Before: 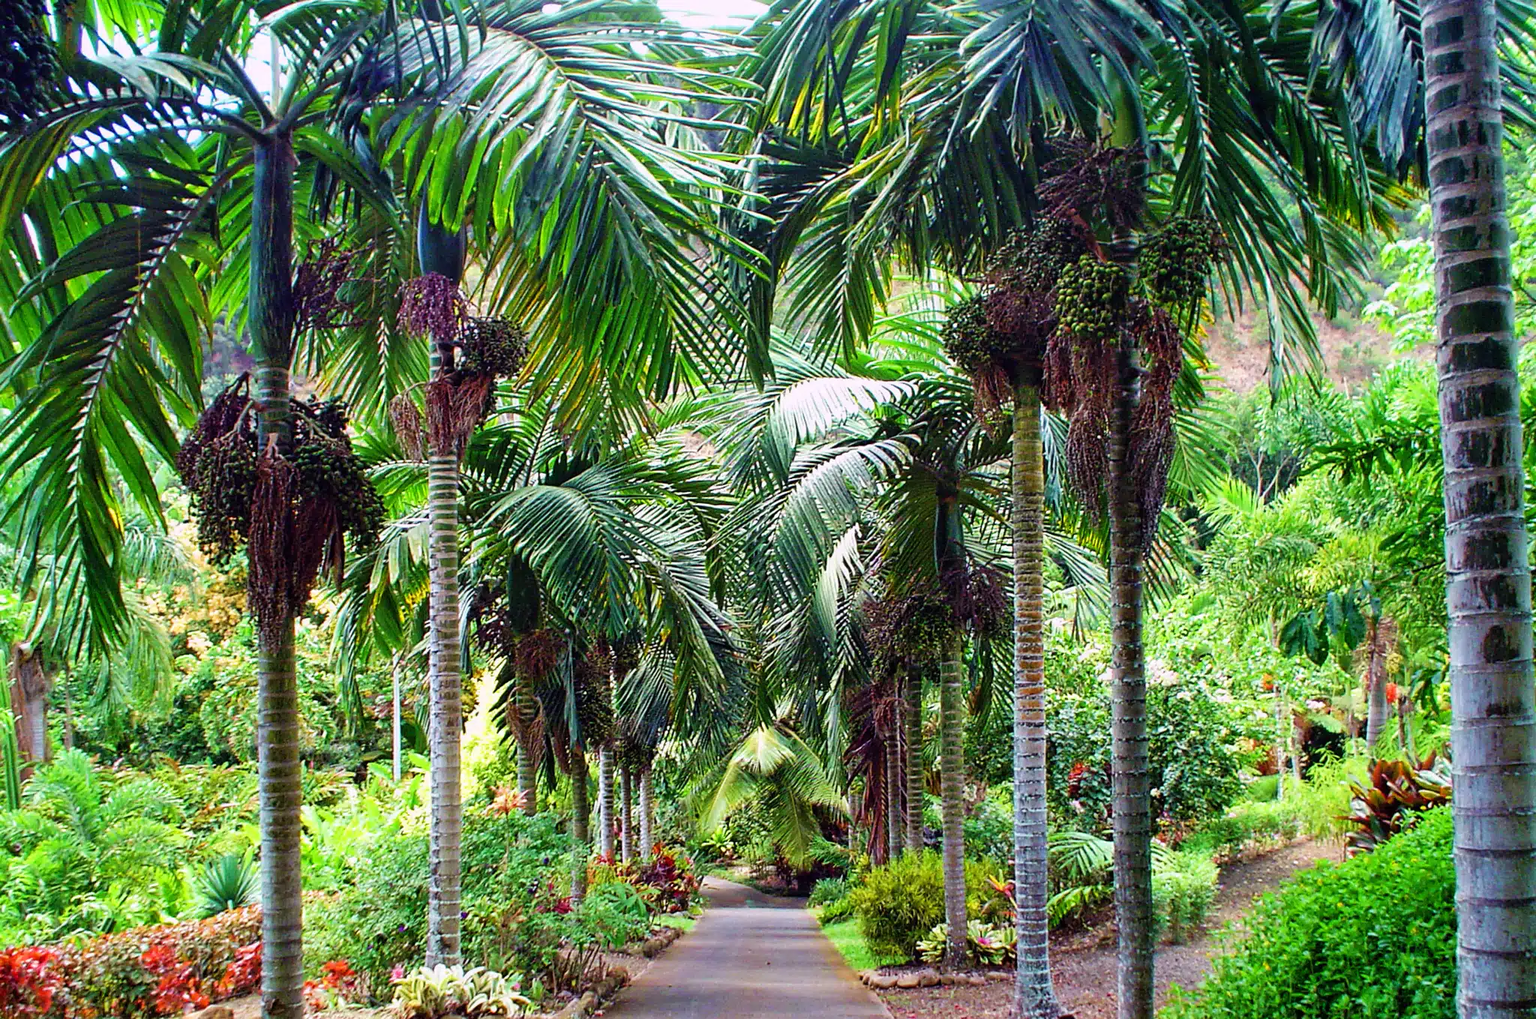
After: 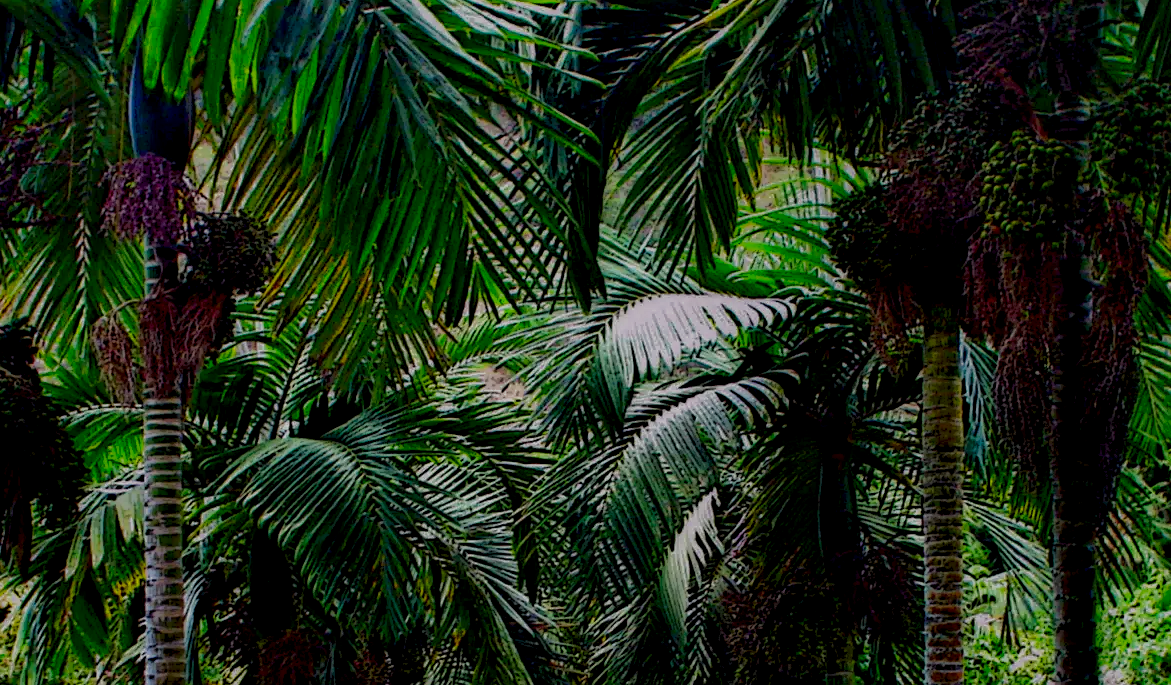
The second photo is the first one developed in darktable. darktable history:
crop: left 20.932%, top 15.471%, right 21.848%, bottom 34.081%
local contrast: highlights 0%, shadows 198%, detail 164%, midtone range 0.001
